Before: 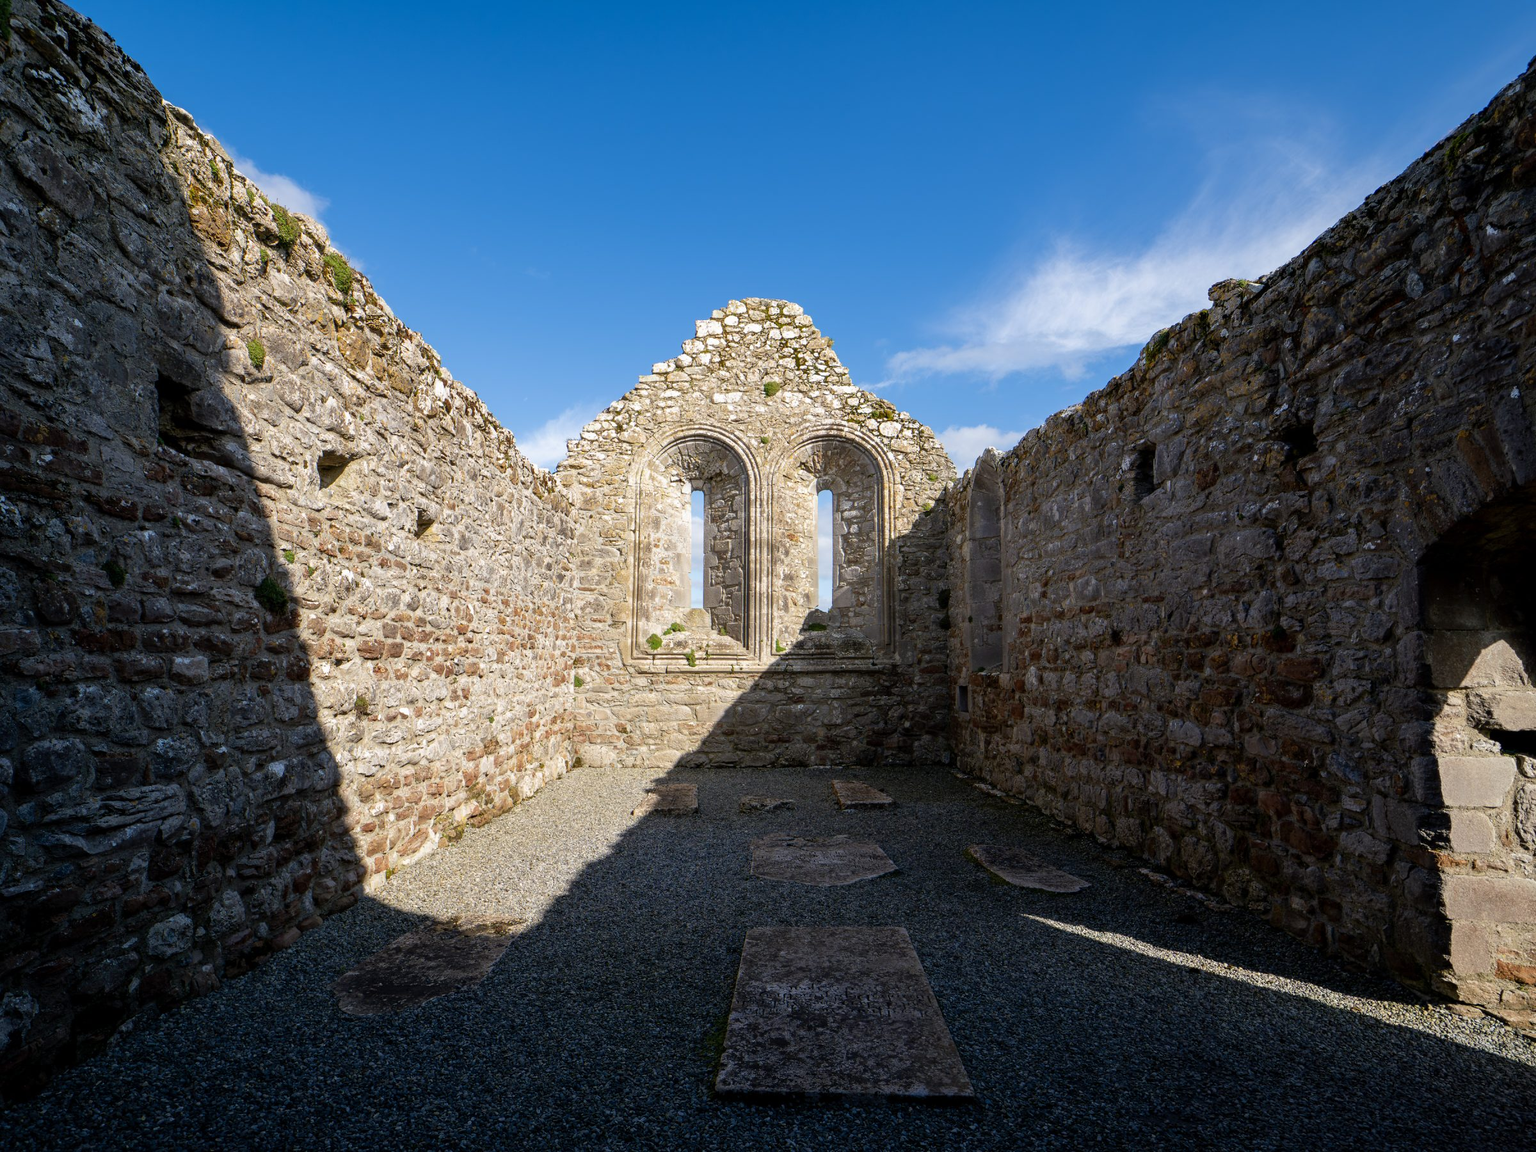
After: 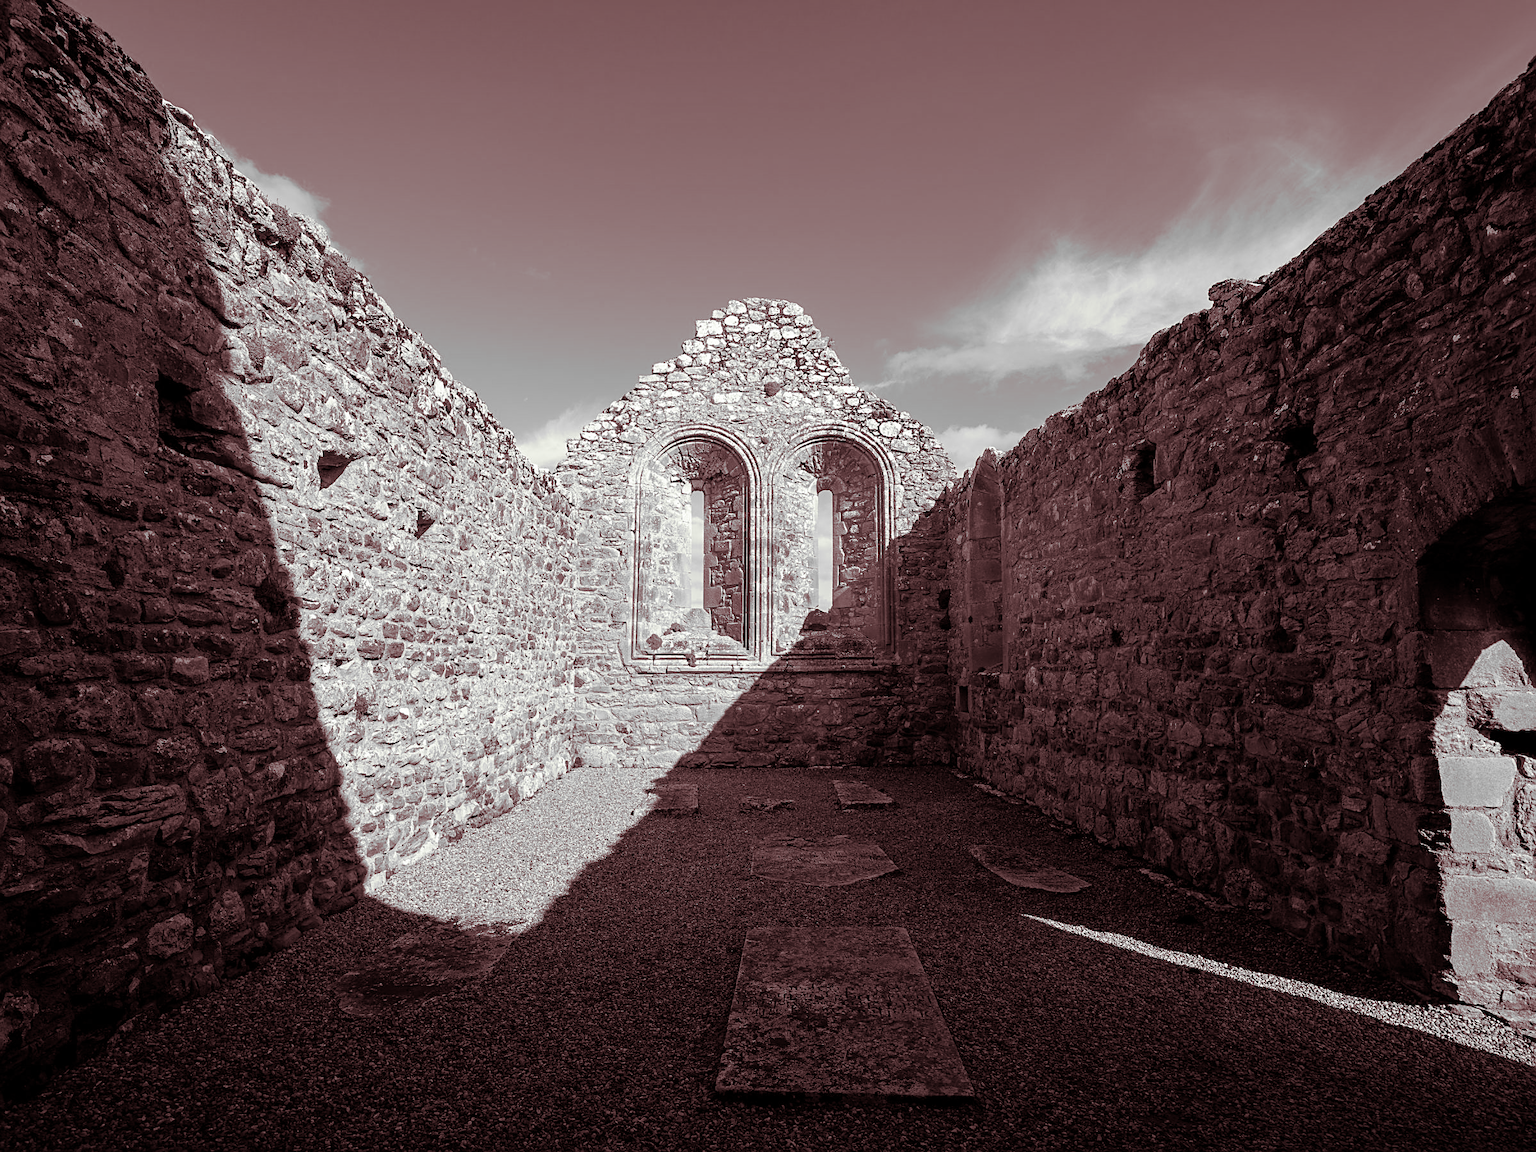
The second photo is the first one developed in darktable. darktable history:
split-toning: on, module defaults
sharpen: on, module defaults
monochrome: on, module defaults
